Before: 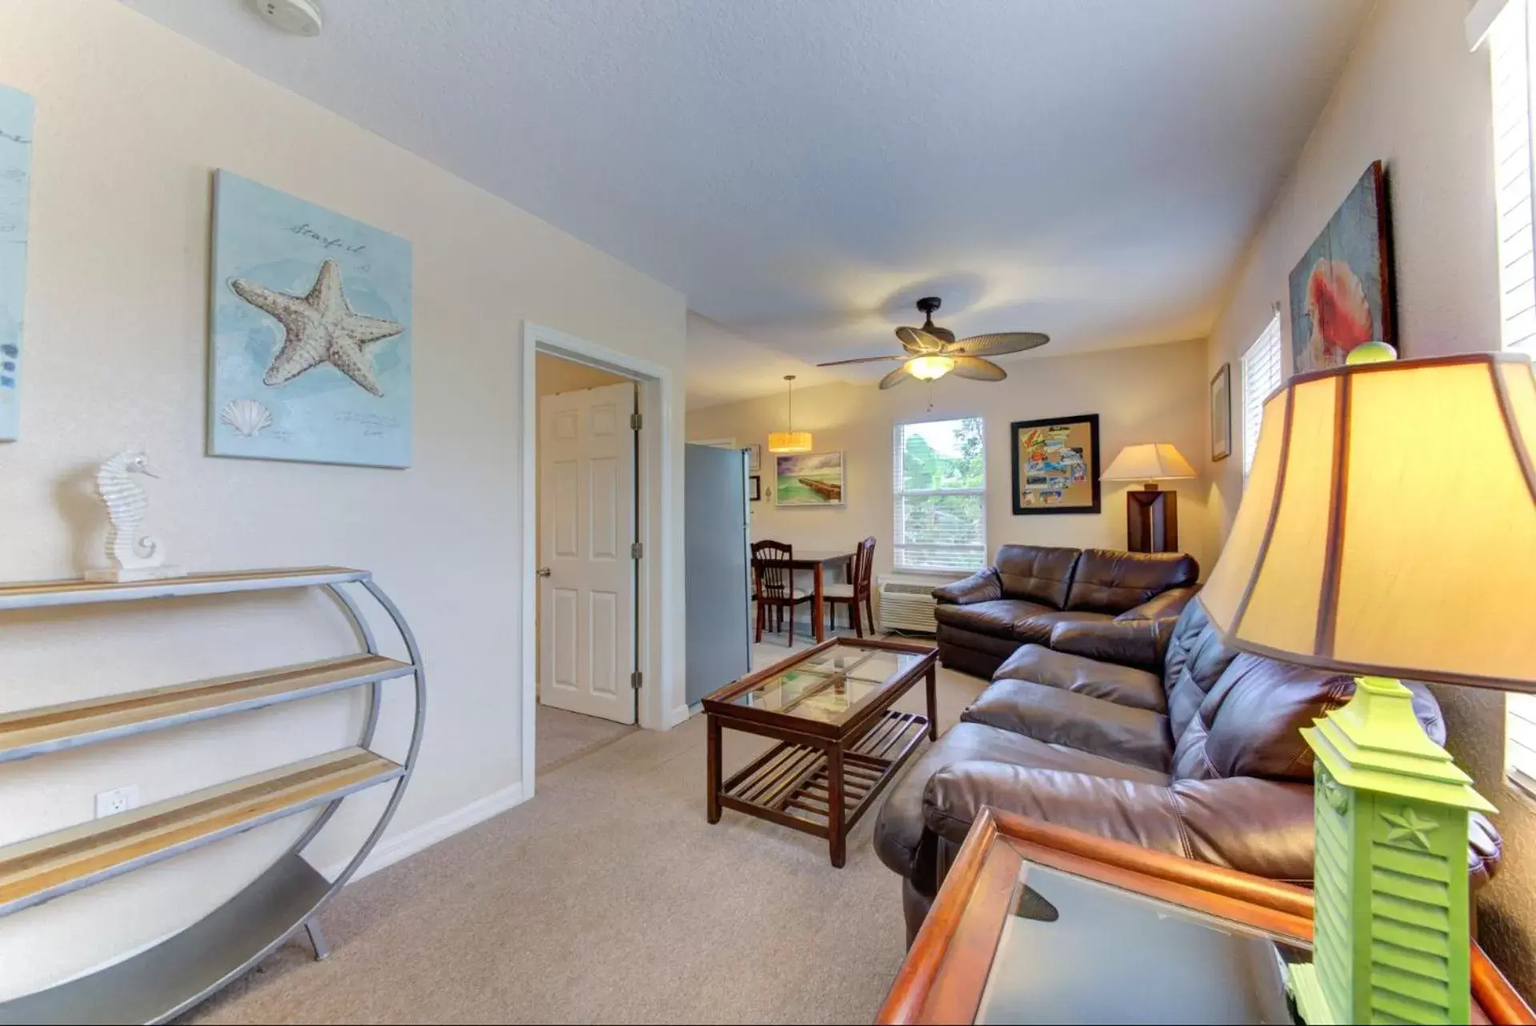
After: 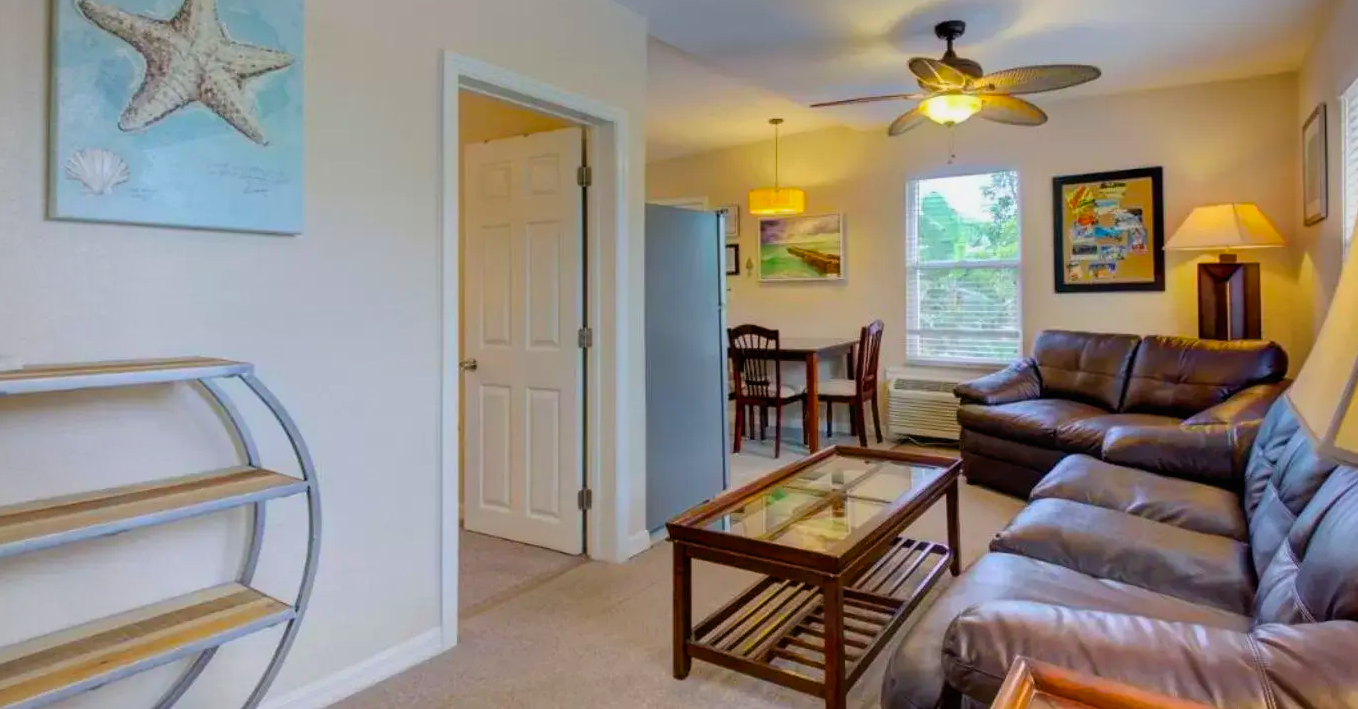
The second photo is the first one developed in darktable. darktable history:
exposure: black level correction 0.001, exposure -0.124 EV, compensate exposure bias true, compensate highlight preservation false
local contrast: mode bilateral grid, contrast 100, coarseness 100, detail 94%, midtone range 0.2
crop: left 11.004%, top 27.393%, right 18.238%, bottom 17.297%
vignetting: brightness -0.455, saturation -0.311
color balance rgb: shadows lift › luminance -9.858%, perceptual saturation grading › global saturation 35.983%, global vibrance 20%
